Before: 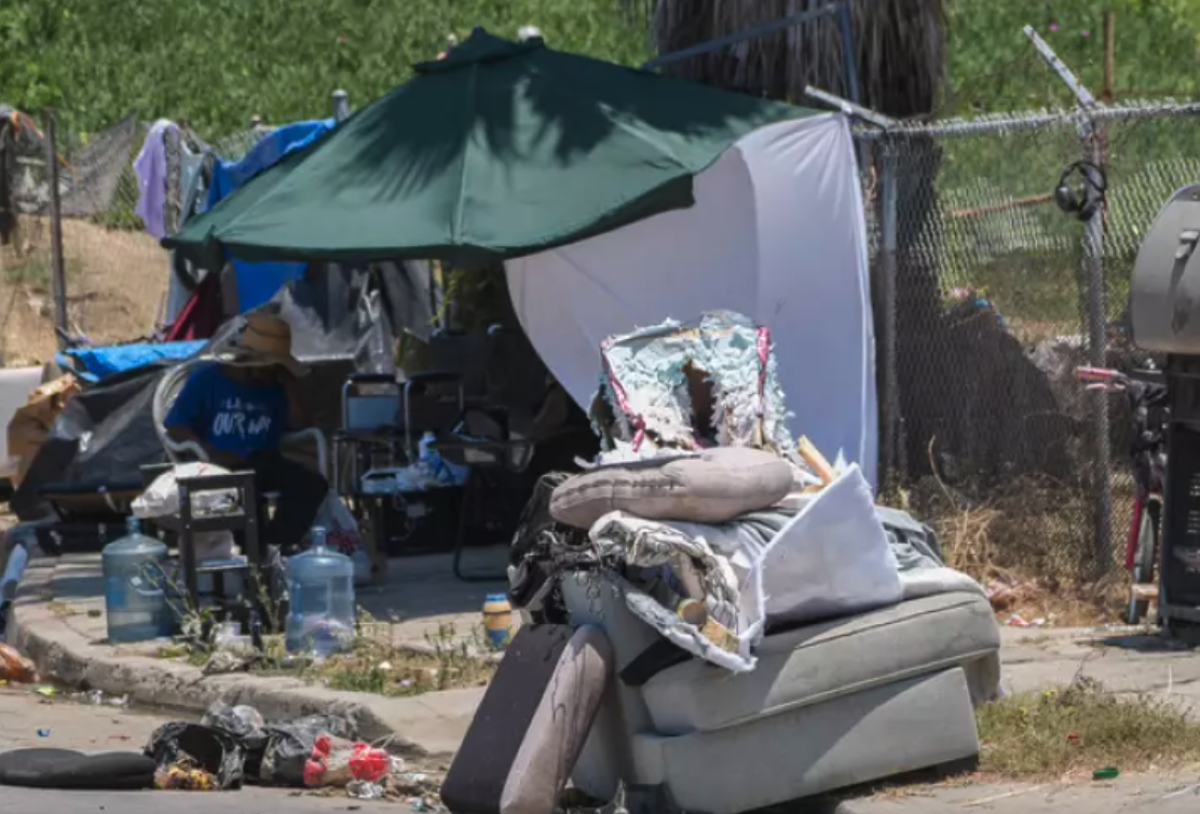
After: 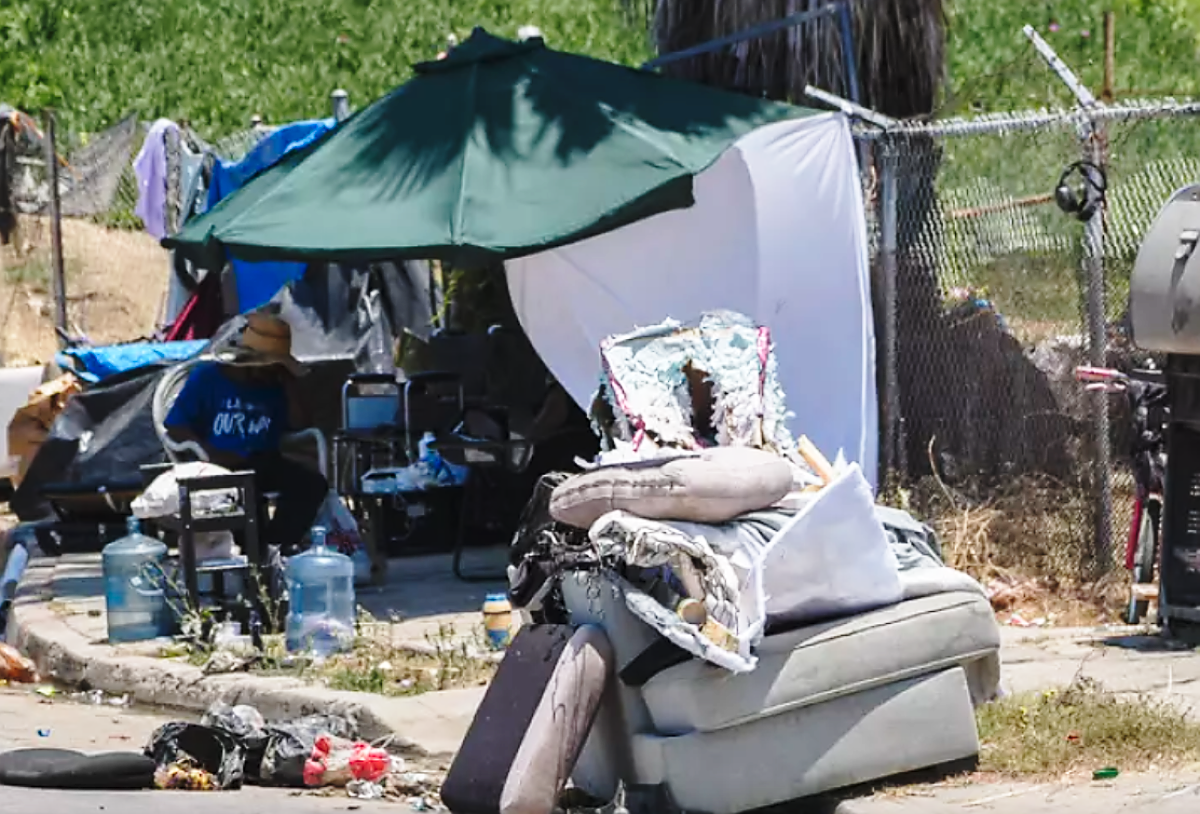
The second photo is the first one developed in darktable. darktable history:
base curve: curves: ch0 [(0, 0) (0.028, 0.03) (0.121, 0.232) (0.46, 0.748) (0.859, 0.968) (1, 1)], preserve colors none
sharpen: radius 1.367, amount 1.243, threshold 0.712
